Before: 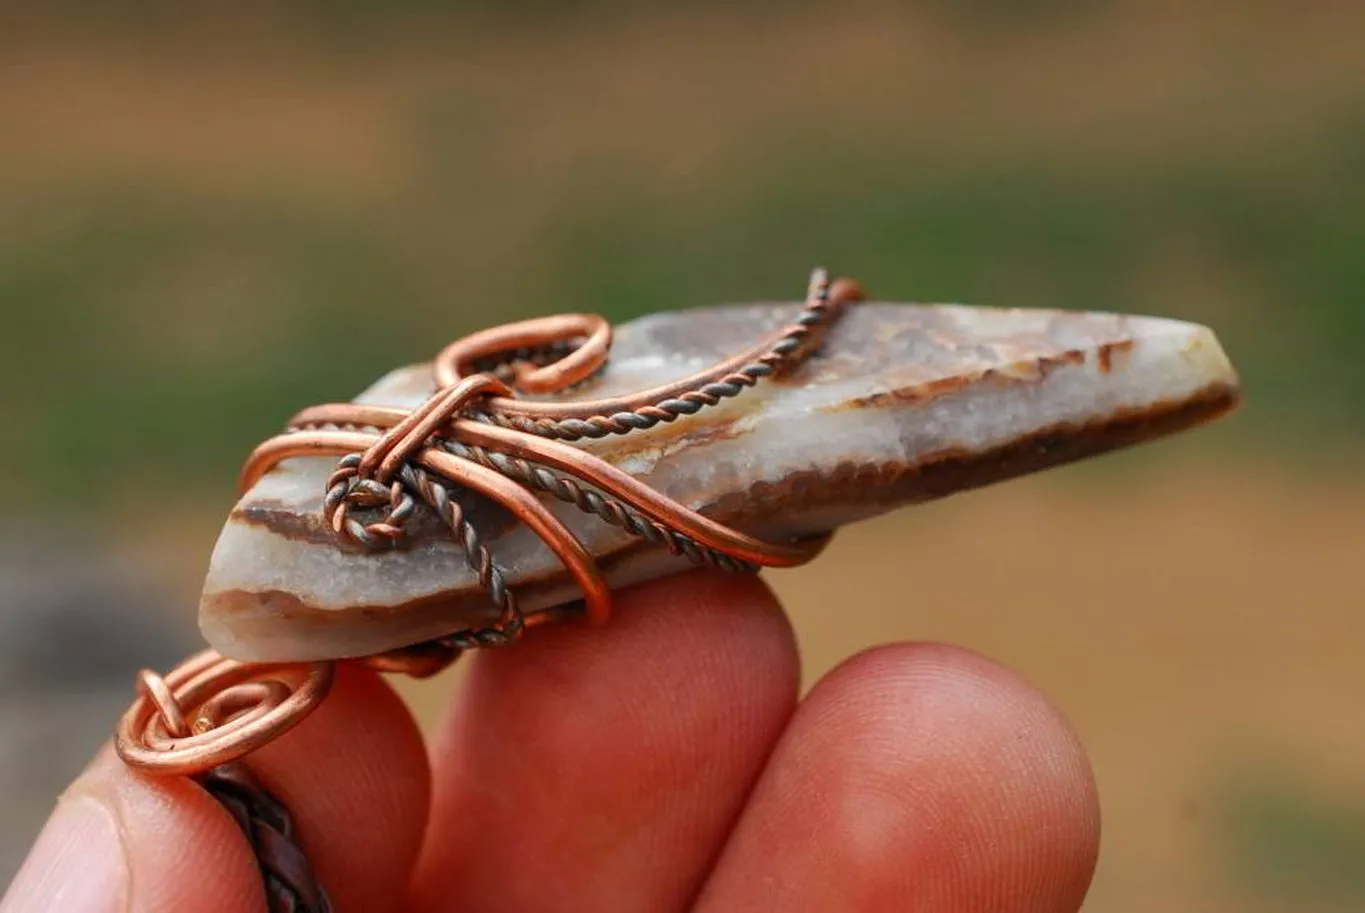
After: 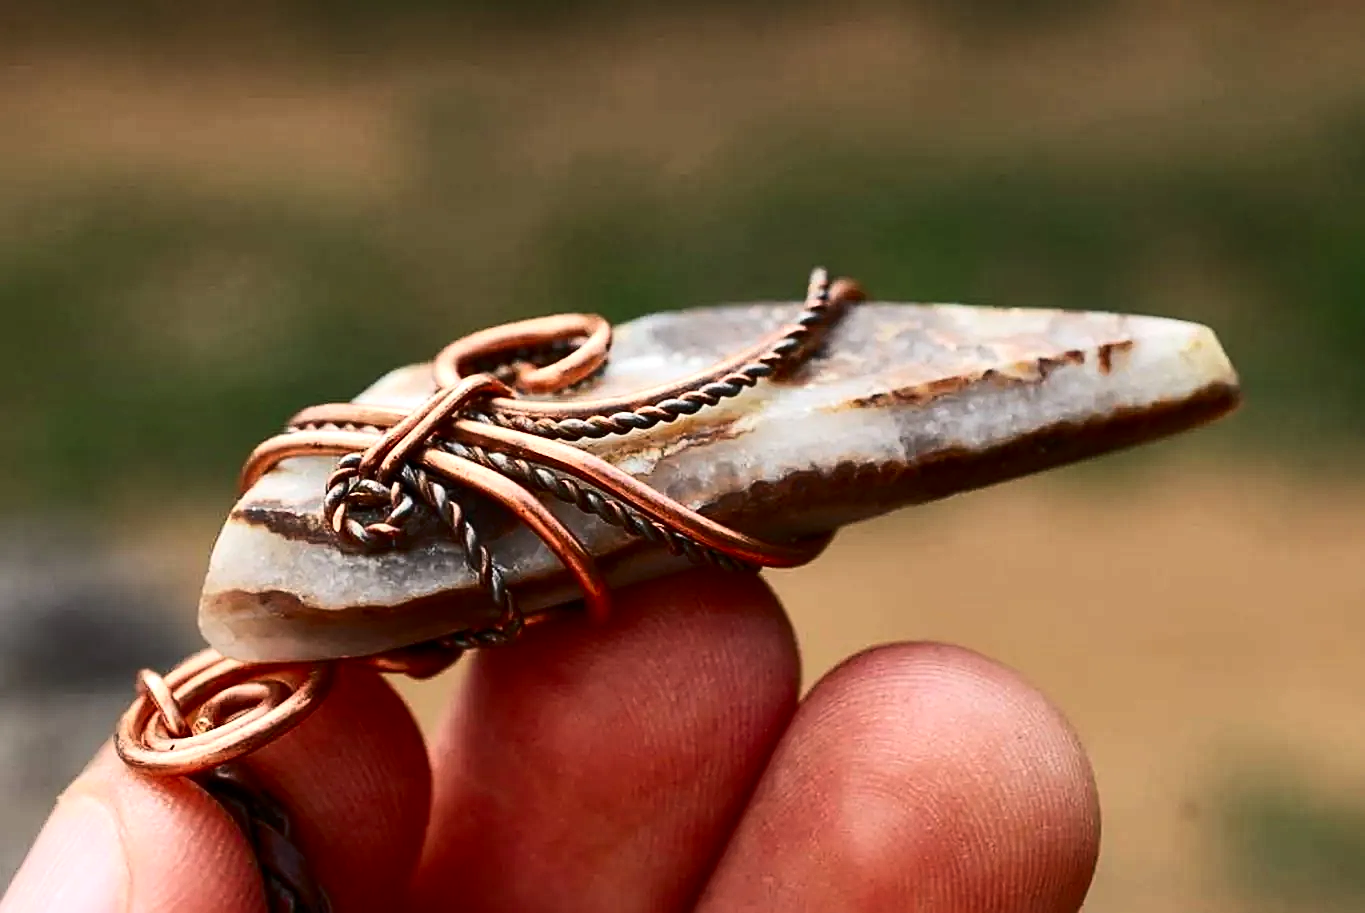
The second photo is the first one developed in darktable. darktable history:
contrast brightness saturation: contrast 0.28
tone equalizer: -8 EV -0.417 EV, -7 EV -0.389 EV, -6 EV -0.333 EV, -5 EV -0.222 EV, -3 EV 0.222 EV, -2 EV 0.333 EV, -1 EV 0.389 EV, +0 EV 0.417 EV, edges refinement/feathering 500, mask exposure compensation -1.57 EV, preserve details no
sharpen: on, module defaults
